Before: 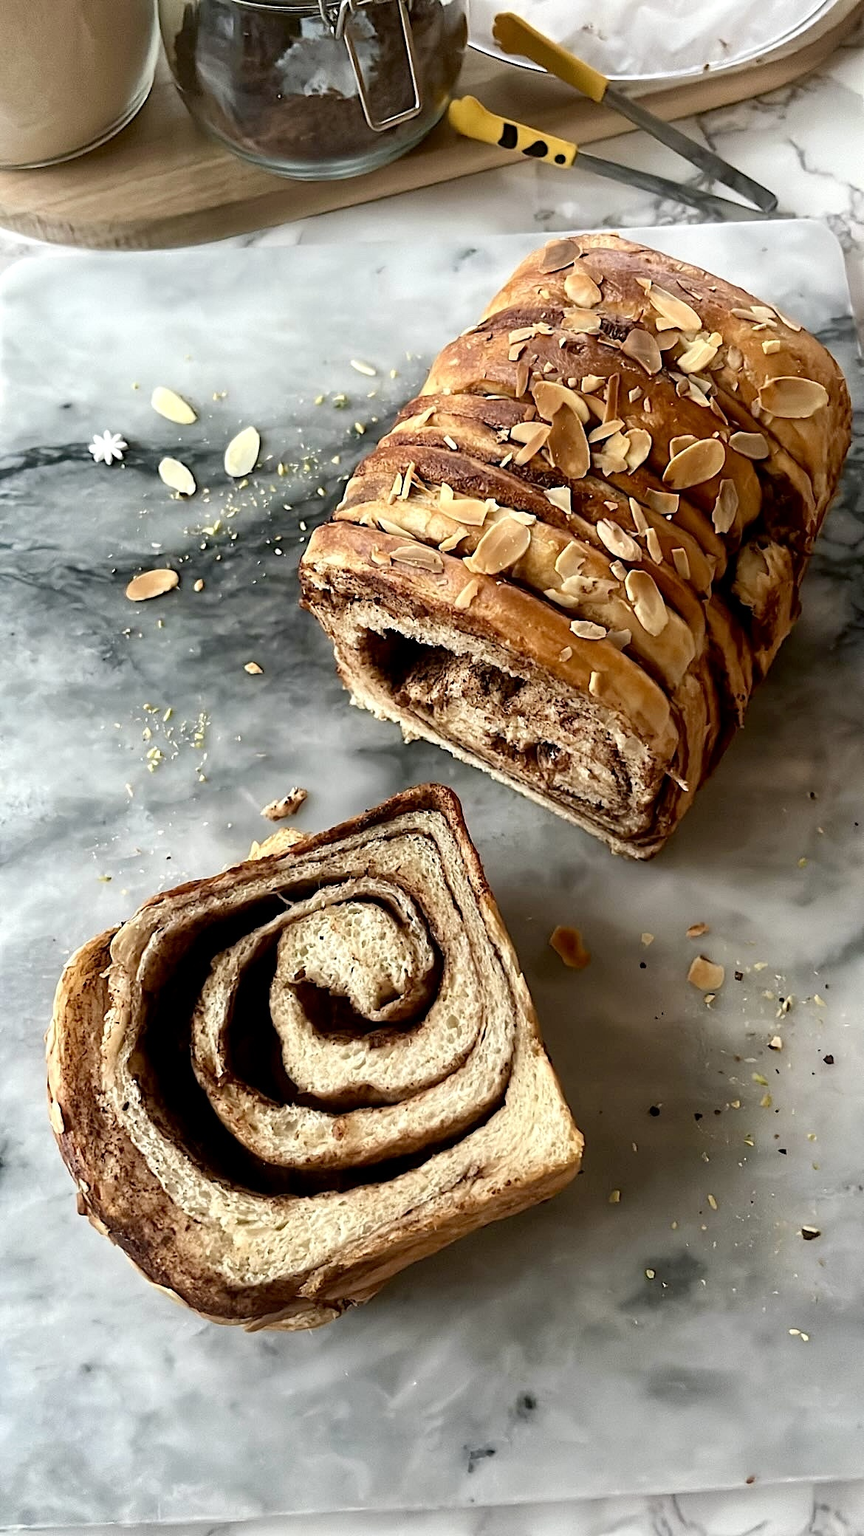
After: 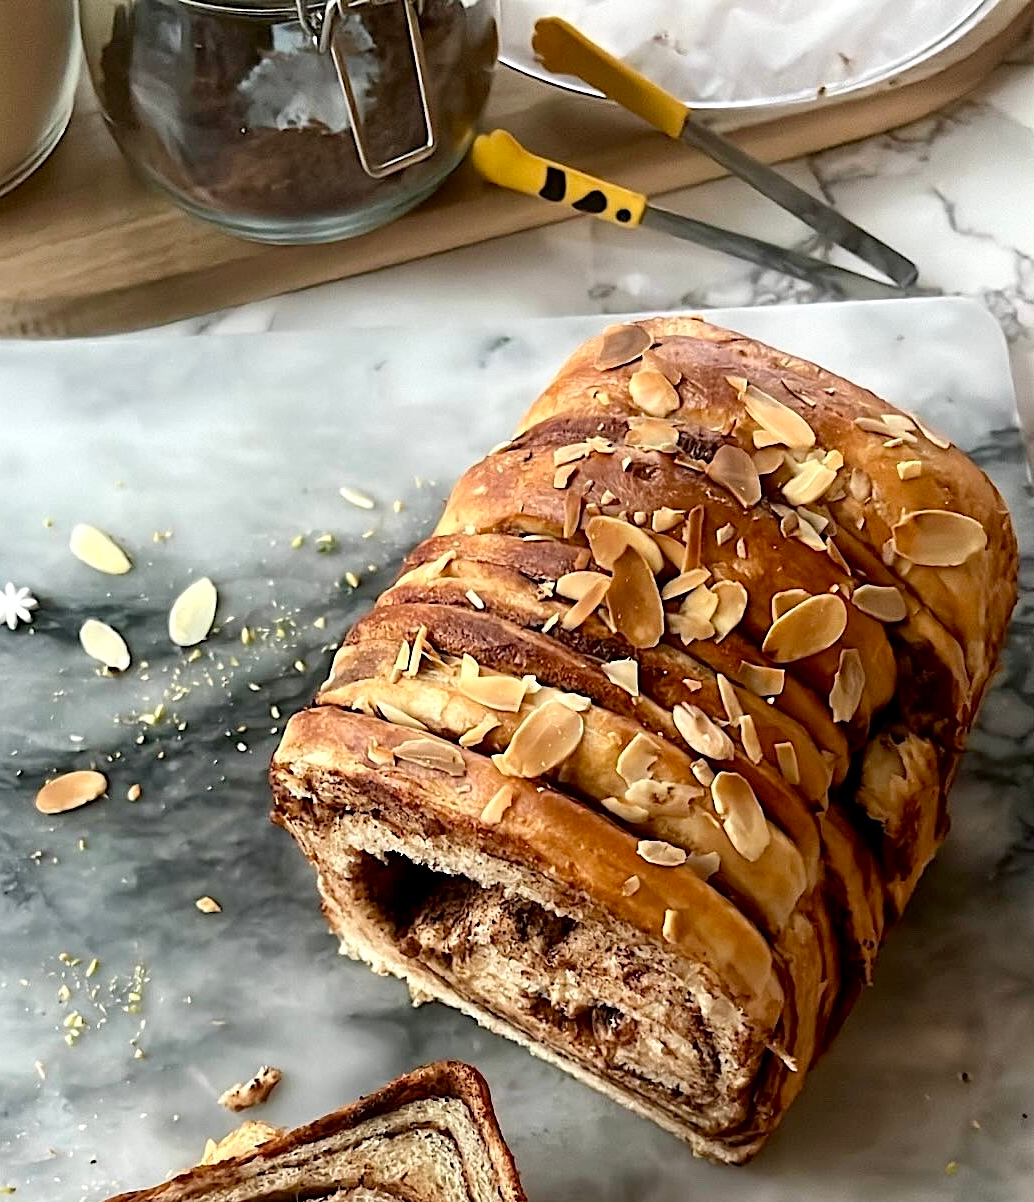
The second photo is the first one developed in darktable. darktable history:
crop and rotate: left 11.55%, bottom 42.18%
